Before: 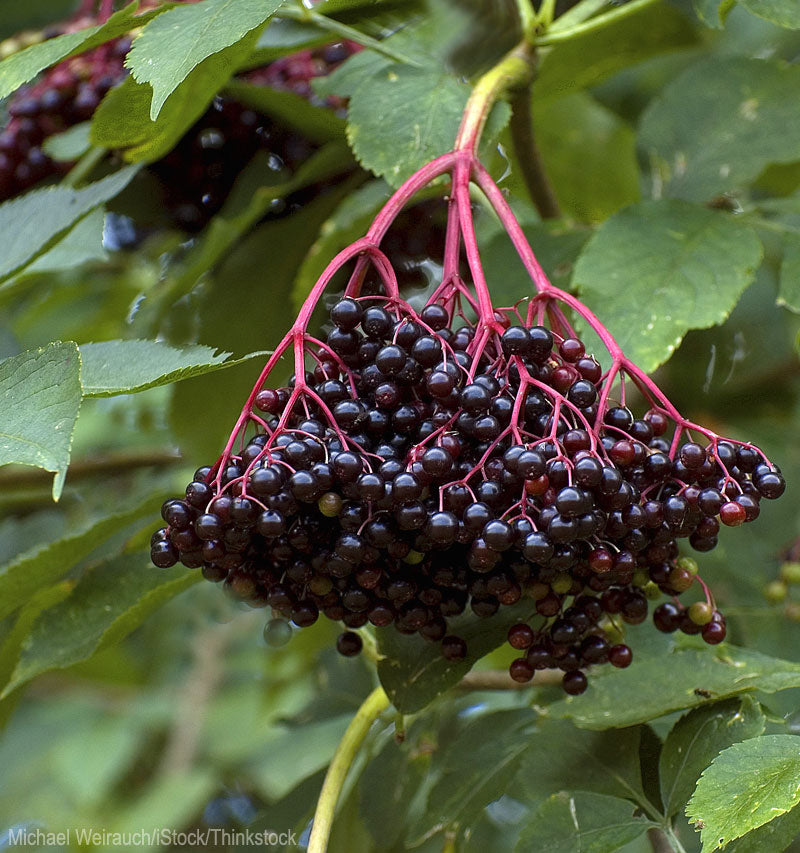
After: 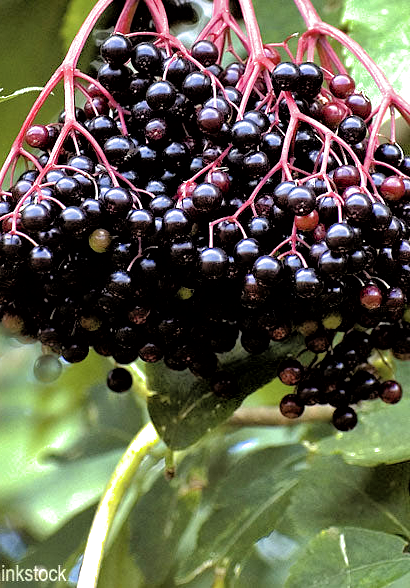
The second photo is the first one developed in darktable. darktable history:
crop and rotate: left 28.873%, top 31.032%, right 19.859%
local contrast: mode bilateral grid, contrast 20, coarseness 51, detail 132%, midtone range 0.2
exposure: black level correction 0, exposure 1.199 EV, compensate exposure bias true, compensate highlight preservation false
shadows and highlights: on, module defaults
filmic rgb: black relative exposure -3.64 EV, white relative exposure 2.44 EV, threshold 2.95 EV, hardness 3.3, color science v6 (2022), enable highlight reconstruction true
